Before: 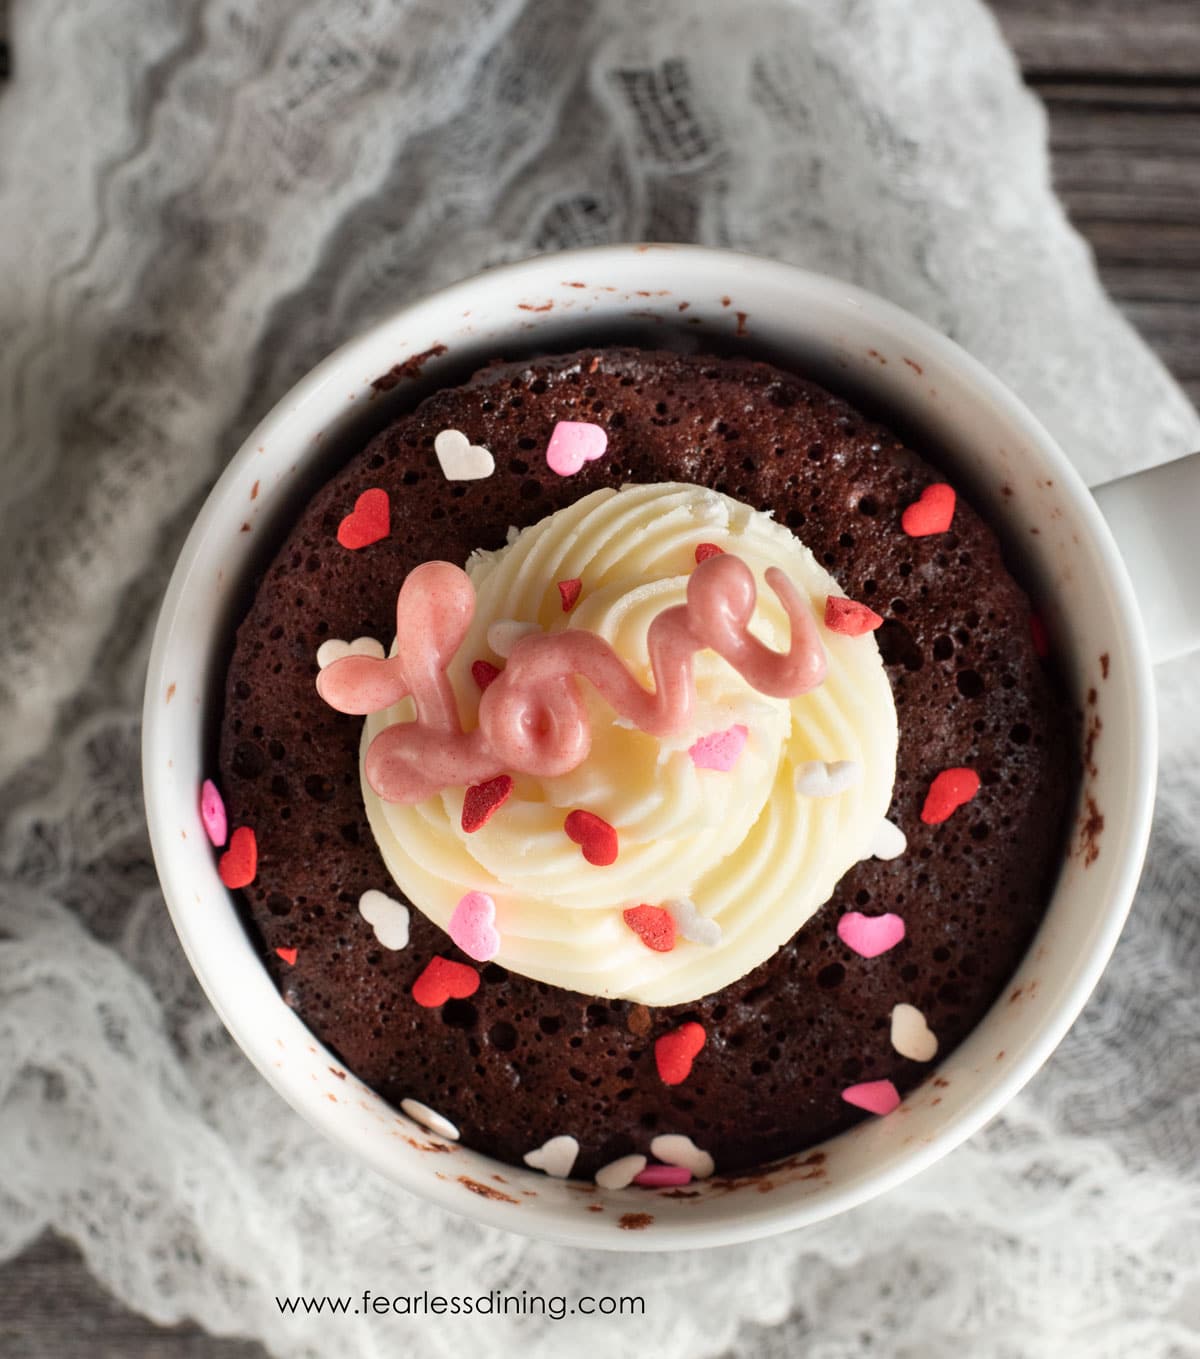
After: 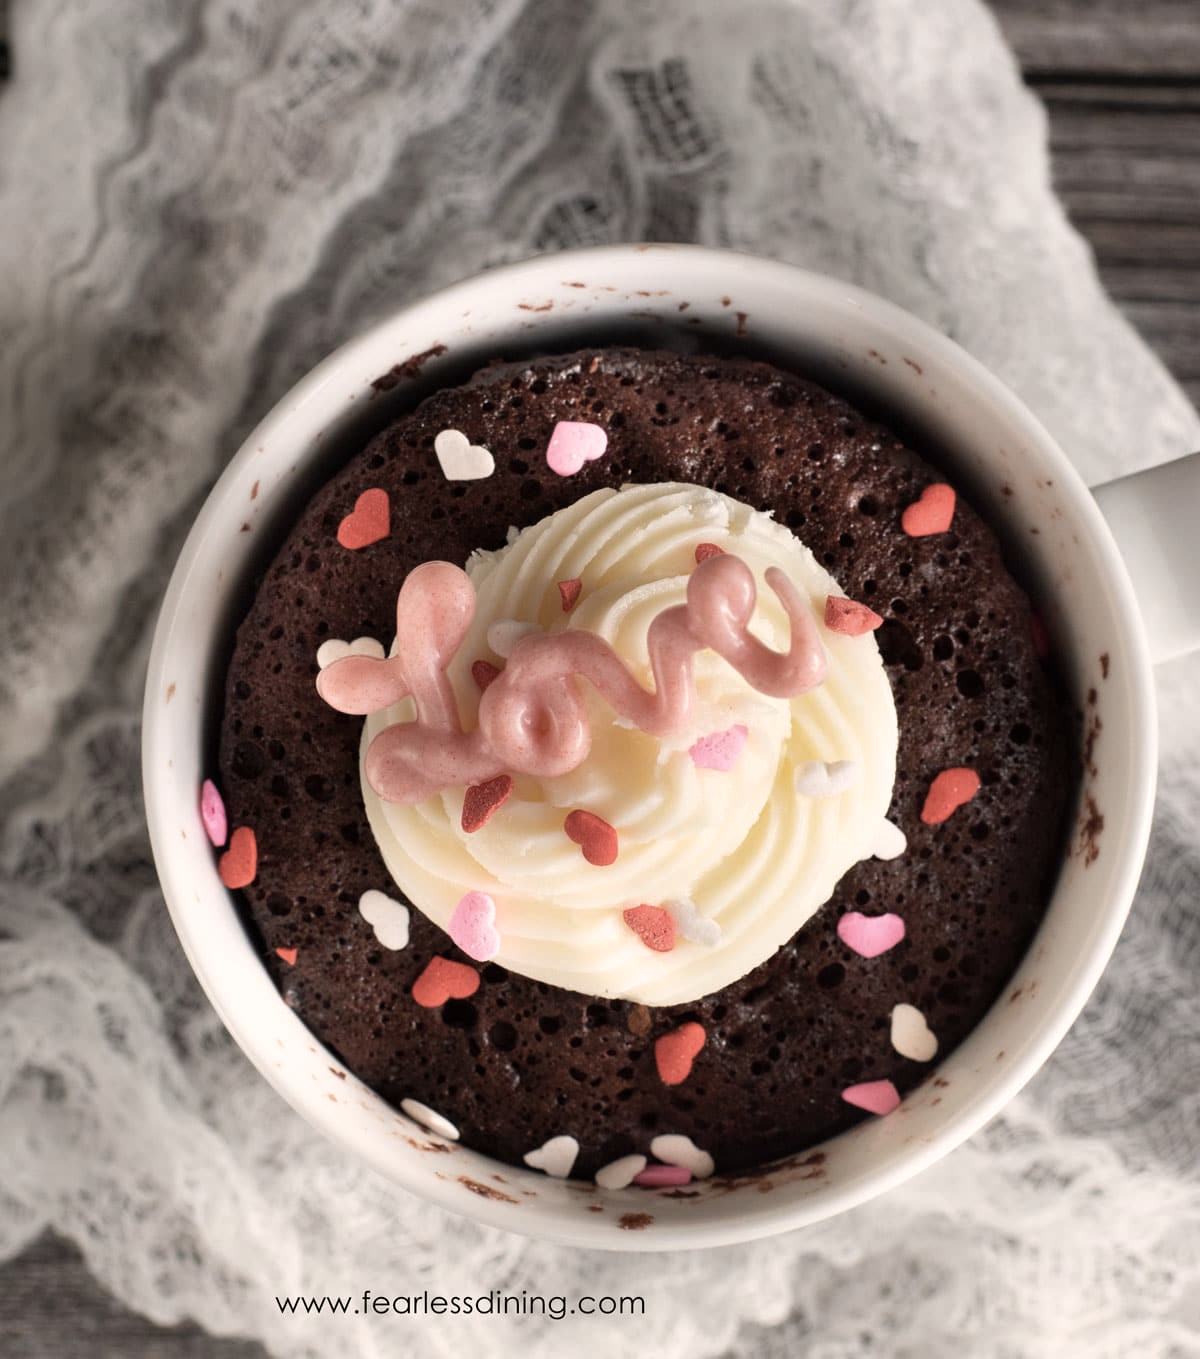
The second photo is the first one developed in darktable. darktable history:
color zones: curves: ch0 [(0.25, 0.5) (0.636, 0.25) (0.75, 0.5)]
color correction: highlights a* 5.53, highlights b* 5.2, saturation 0.655
